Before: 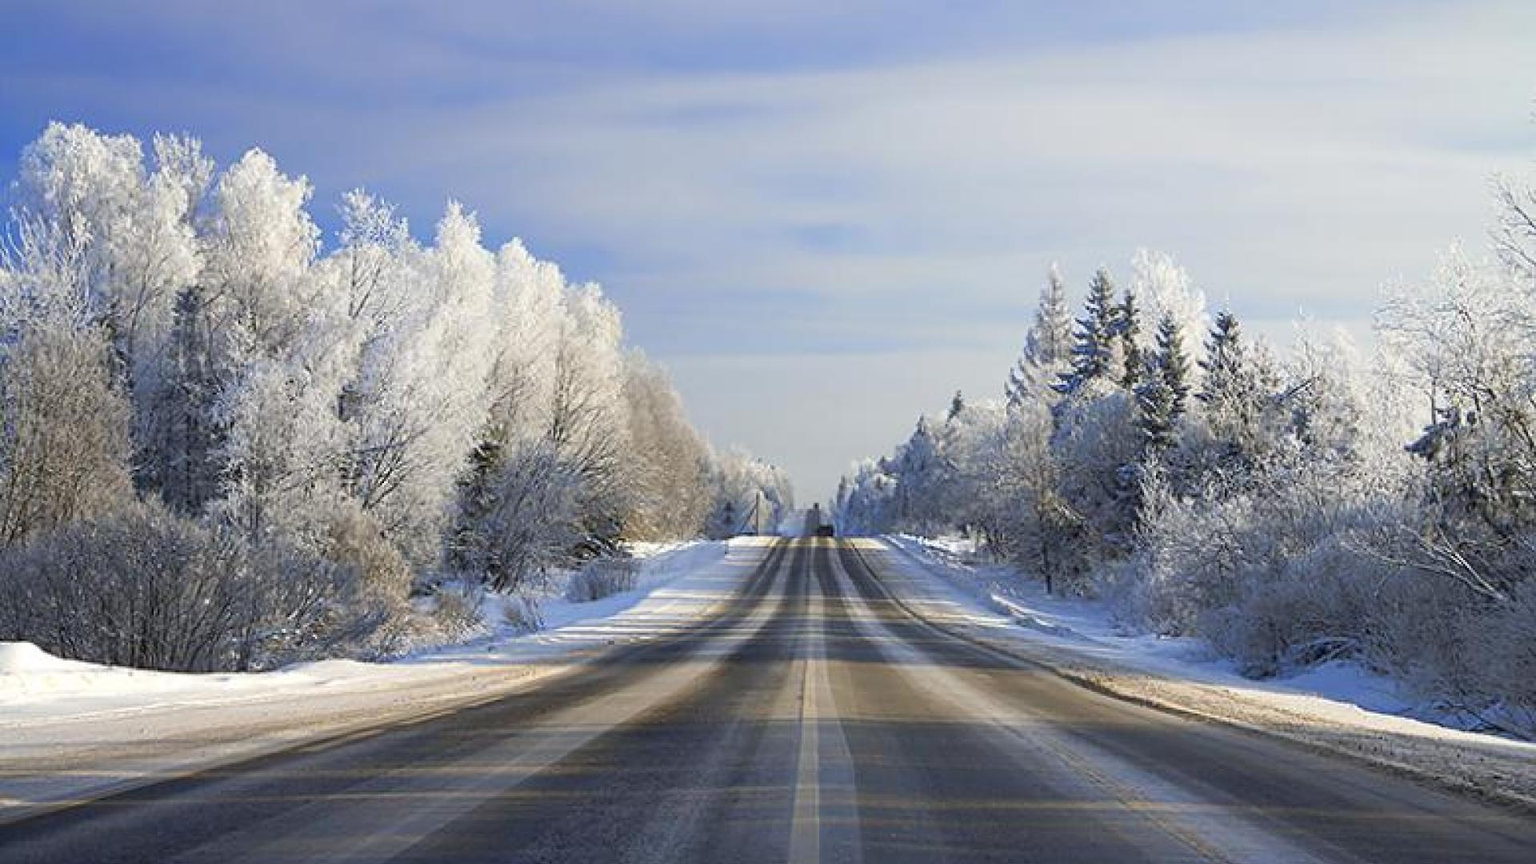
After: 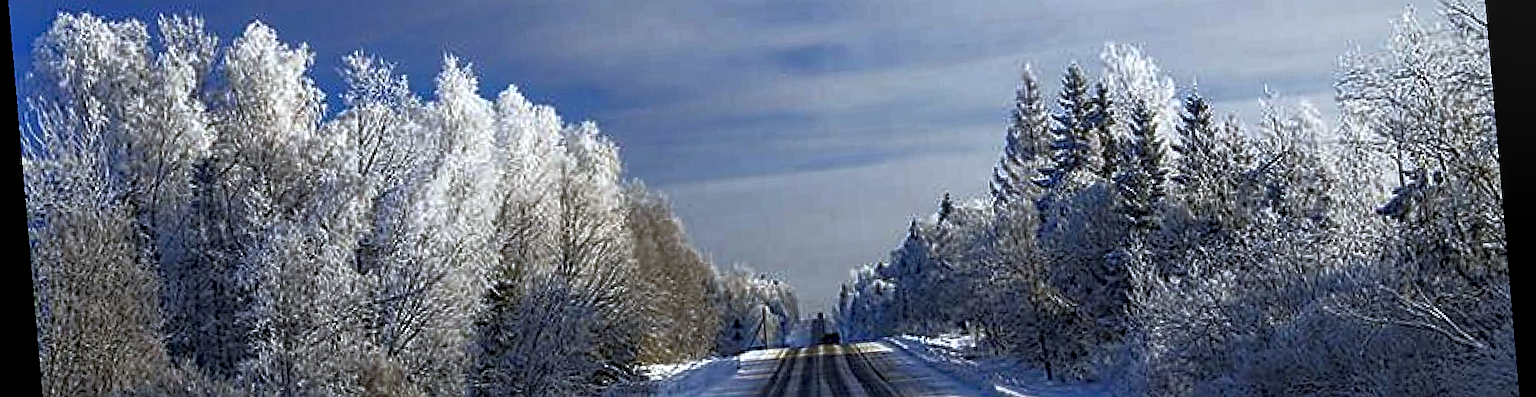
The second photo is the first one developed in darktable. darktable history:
sharpen: amount 0.575
haze removal: strength 0.5, distance 0.43, compatibility mode true, adaptive false
local contrast: on, module defaults
white balance: red 0.954, blue 1.079
rgb curve: curves: ch0 [(0, 0) (0.415, 0.237) (1, 1)]
shadows and highlights: shadows 30.86, highlights 0, soften with gaussian
rotate and perspective: rotation -4.98°, automatic cropping off
crop and rotate: top 23.84%, bottom 34.294%
